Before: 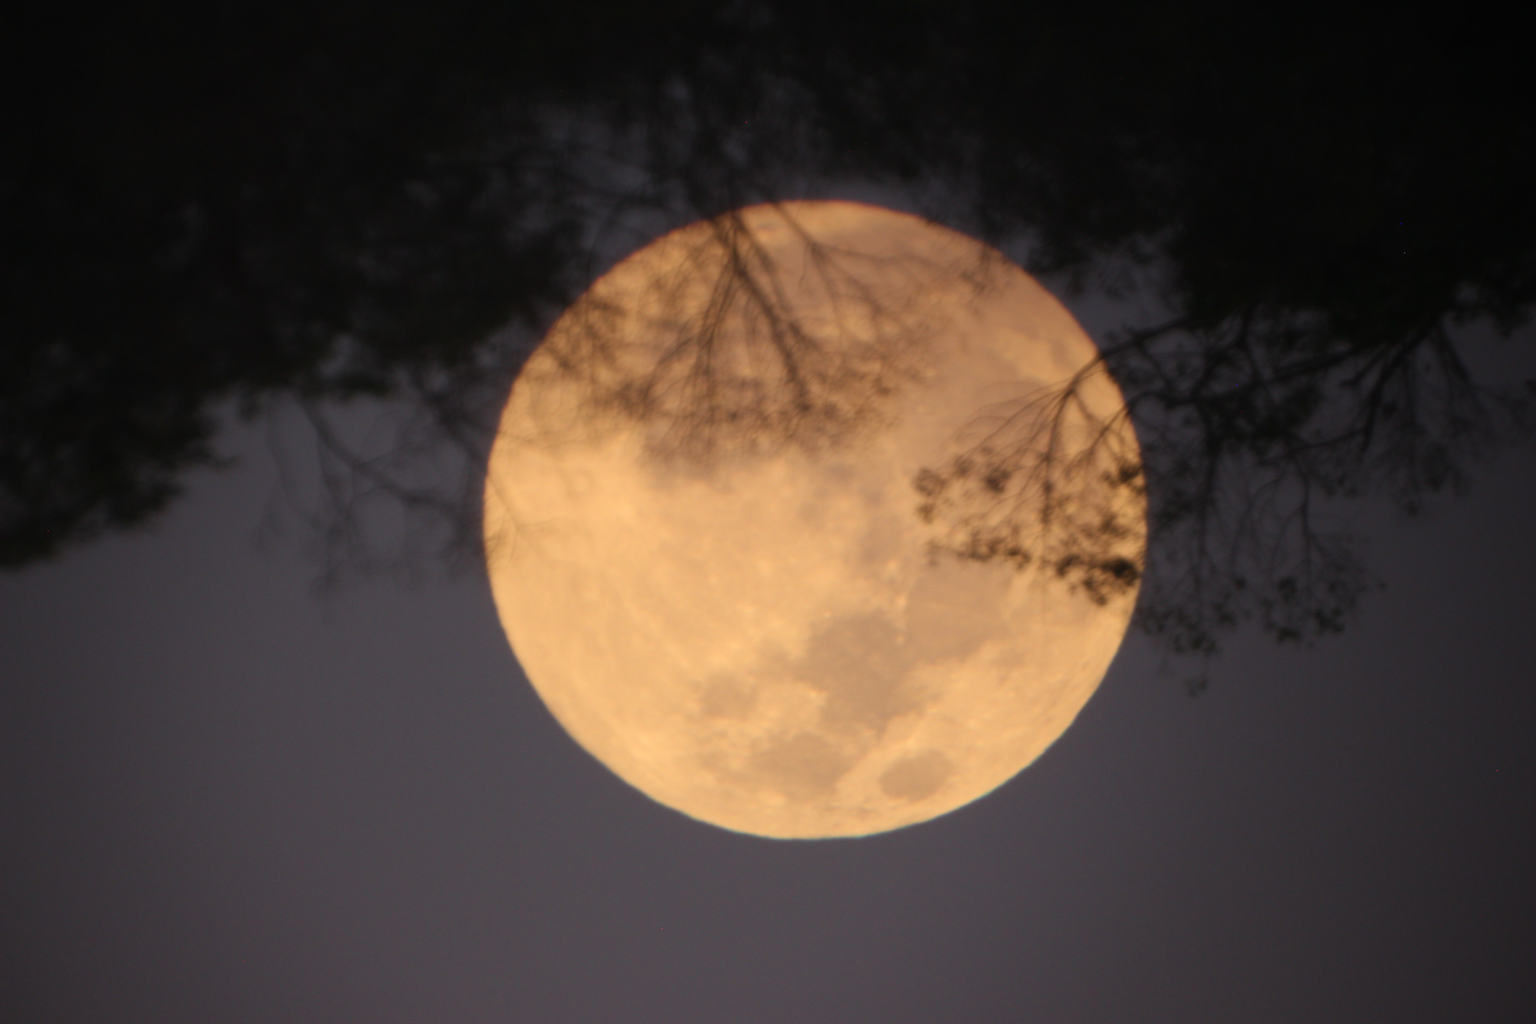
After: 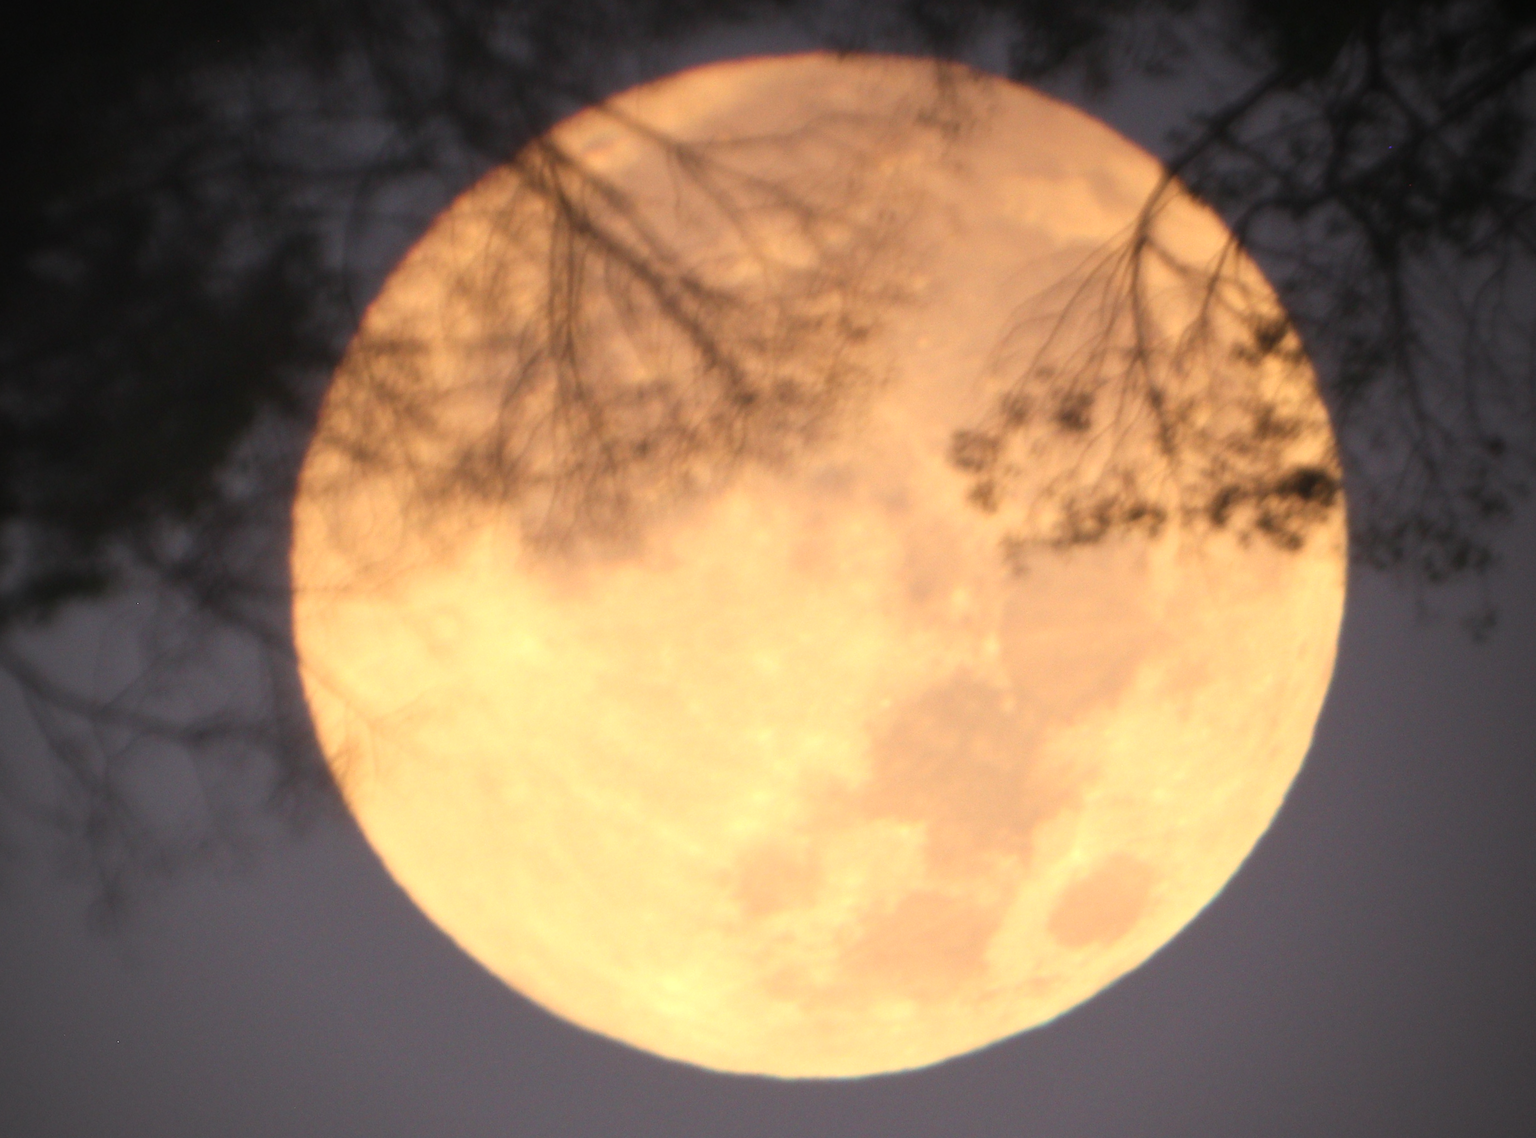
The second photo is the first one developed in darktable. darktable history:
crop and rotate: angle 18.38°, left 6.974%, right 4.068%, bottom 1.099%
vignetting: on, module defaults
exposure: exposure 0.729 EV, compensate highlight preservation false
